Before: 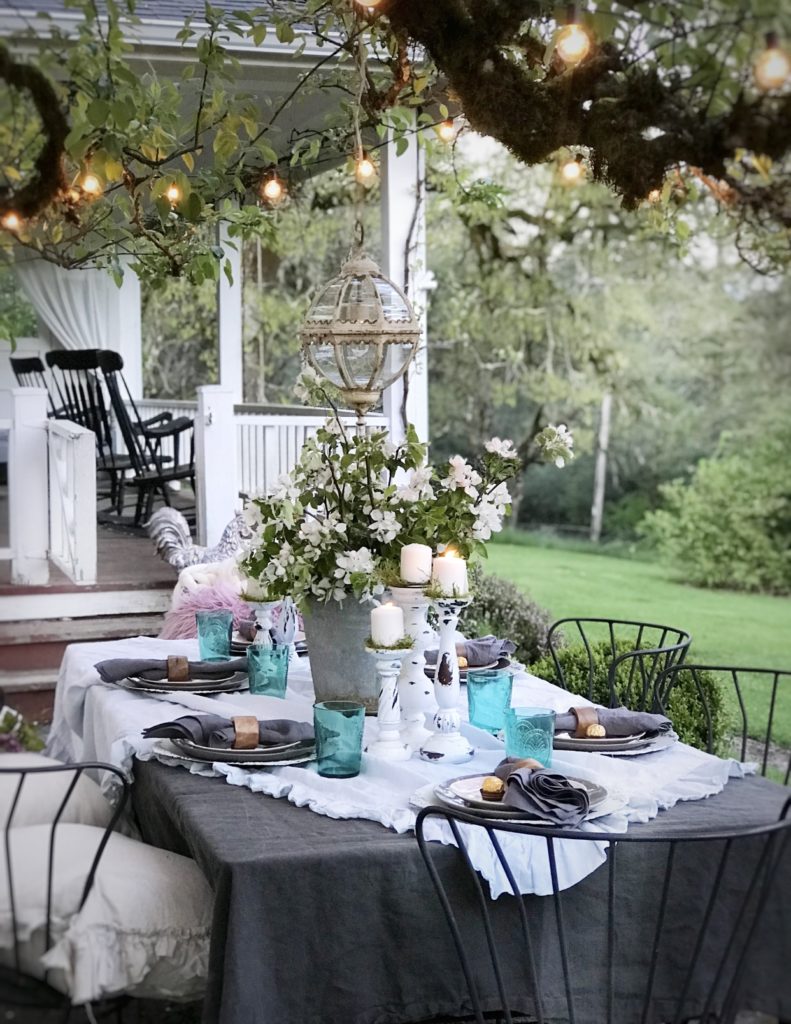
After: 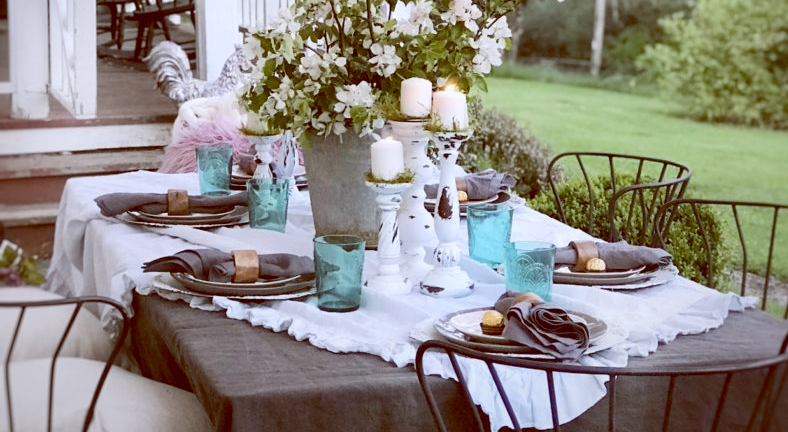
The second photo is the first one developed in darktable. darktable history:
crop: top 45.551%, bottom 12.262%
color balance: lift [1, 1.011, 0.999, 0.989], gamma [1.109, 1.045, 1.039, 0.955], gain [0.917, 0.936, 0.952, 1.064], contrast 2.32%, contrast fulcrum 19%, output saturation 101%
